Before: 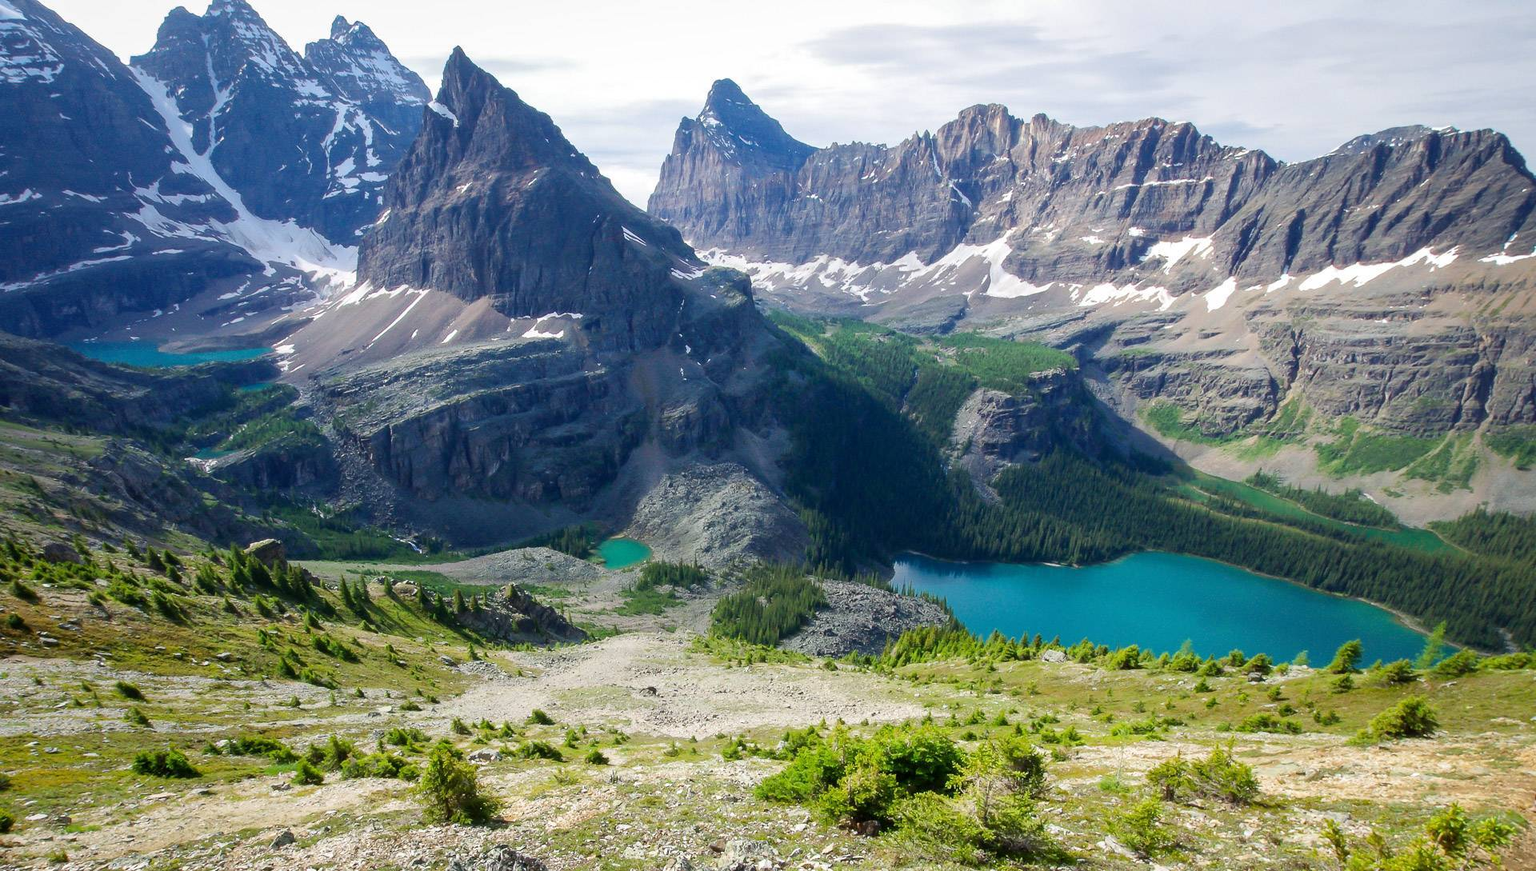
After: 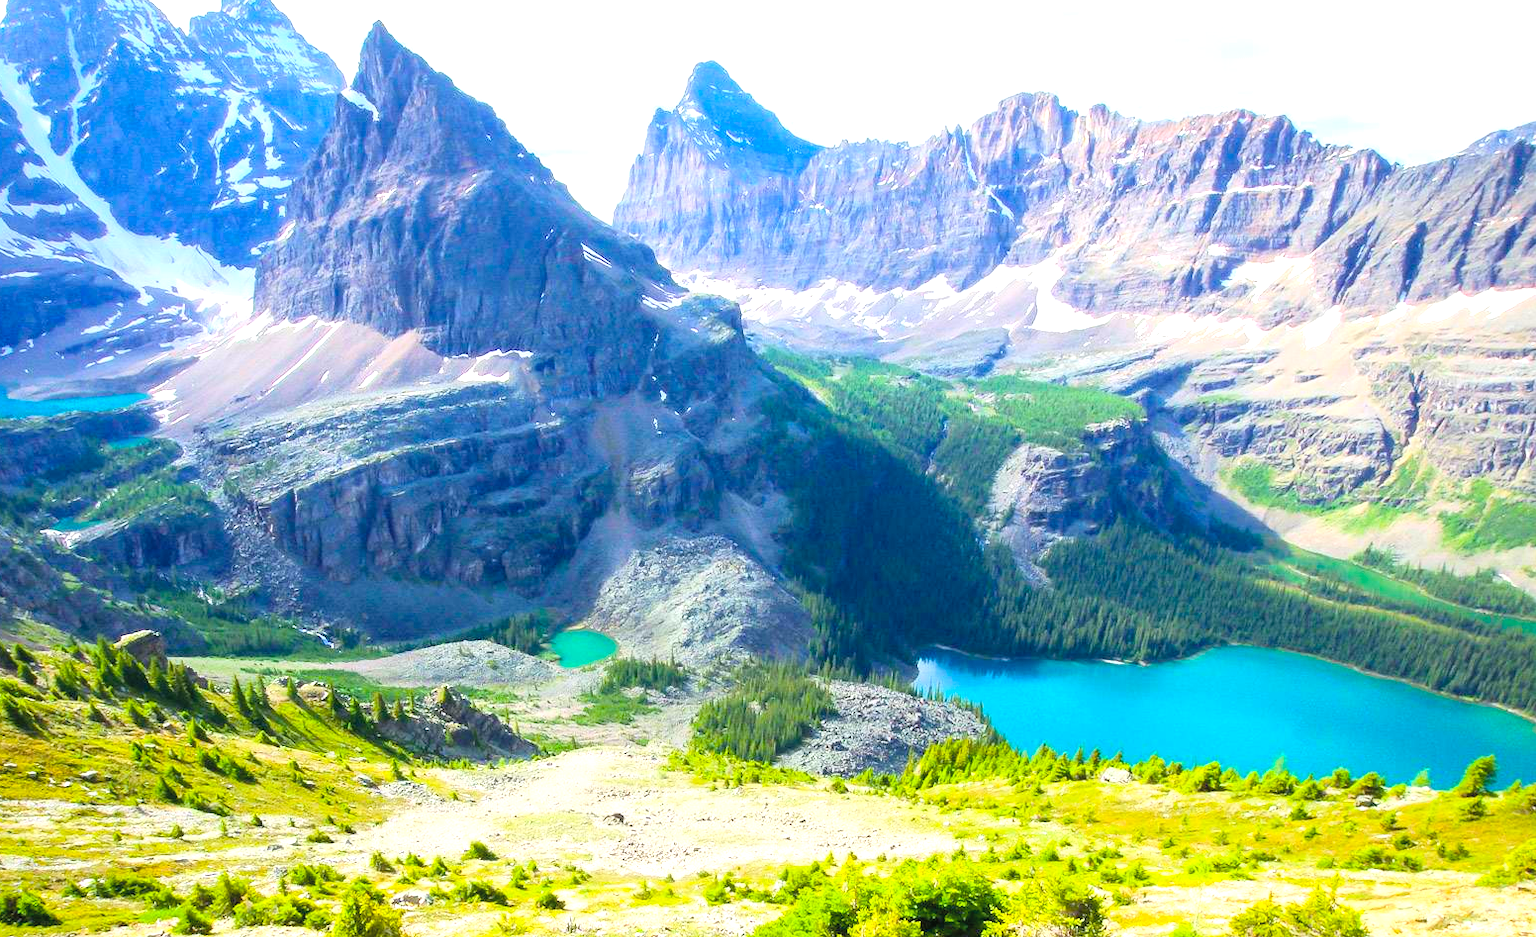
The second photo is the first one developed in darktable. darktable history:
exposure: exposure 0.921 EV, compensate highlight preservation false
contrast brightness saturation: contrast 0.14, brightness 0.21
crop: left 9.929%, top 3.475%, right 9.188%, bottom 9.529%
color balance rgb: linear chroma grading › global chroma 15%, perceptual saturation grading › global saturation 30%
